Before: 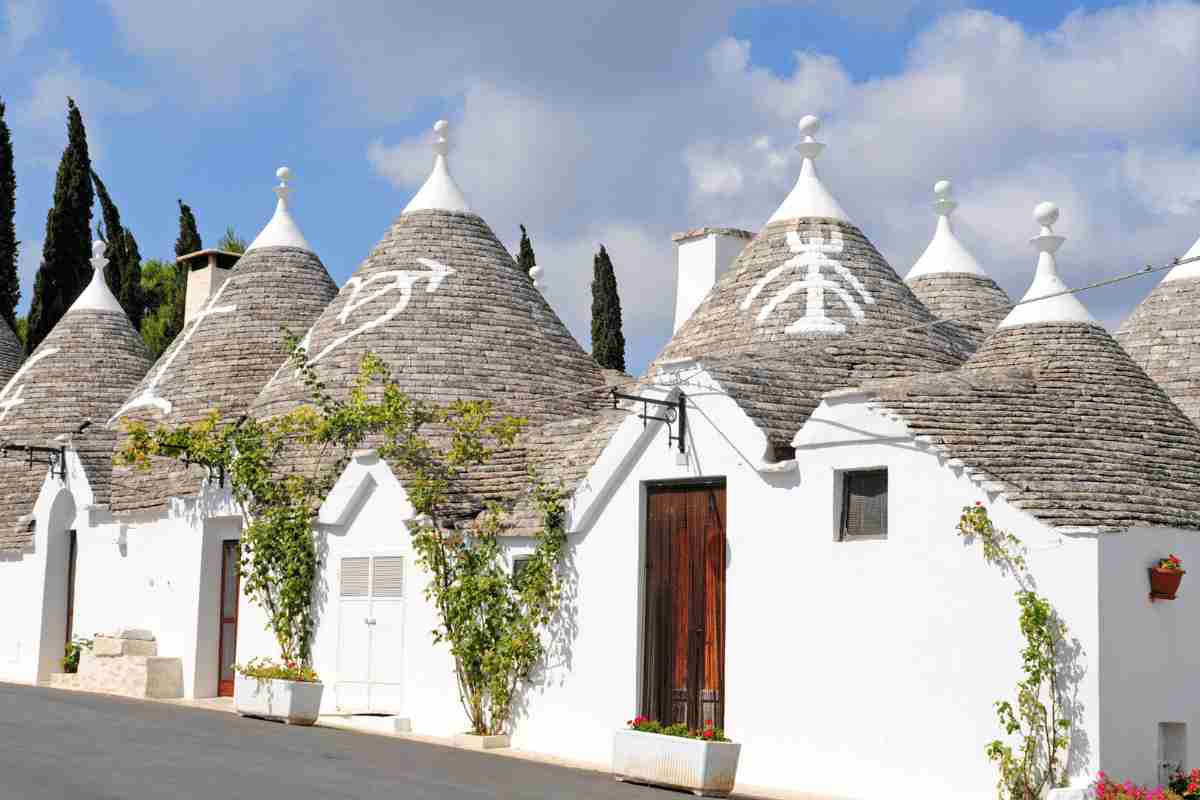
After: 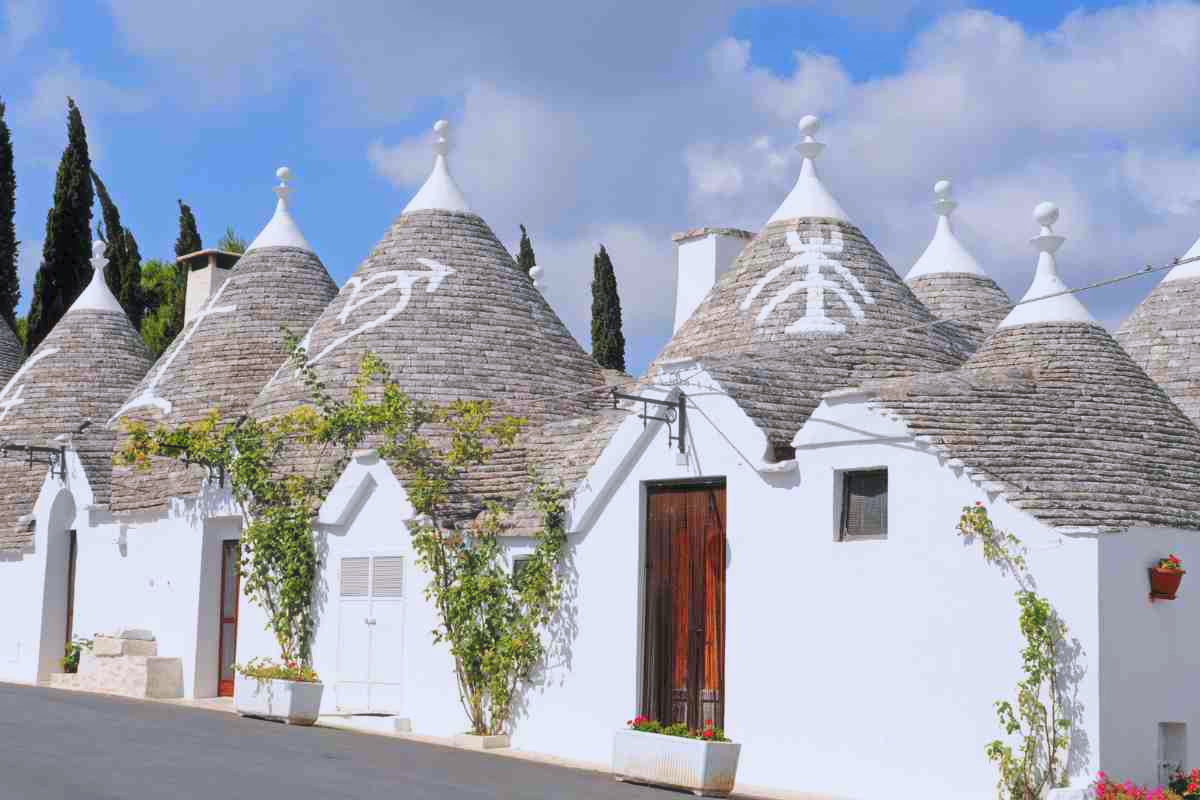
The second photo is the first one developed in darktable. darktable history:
exposure: exposure 0.022 EV, compensate highlight preservation false
color balance rgb: power › hue 170°, linear chroma grading › global chroma 9.075%, perceptual saturation grading › global saturation 0.723%, contrast -10.641%
haze removal: strength -0.061, adaptive false
color calibration: illuminant as shot in camera, x 0.358, y 0.373, temperature 4628.91 K
